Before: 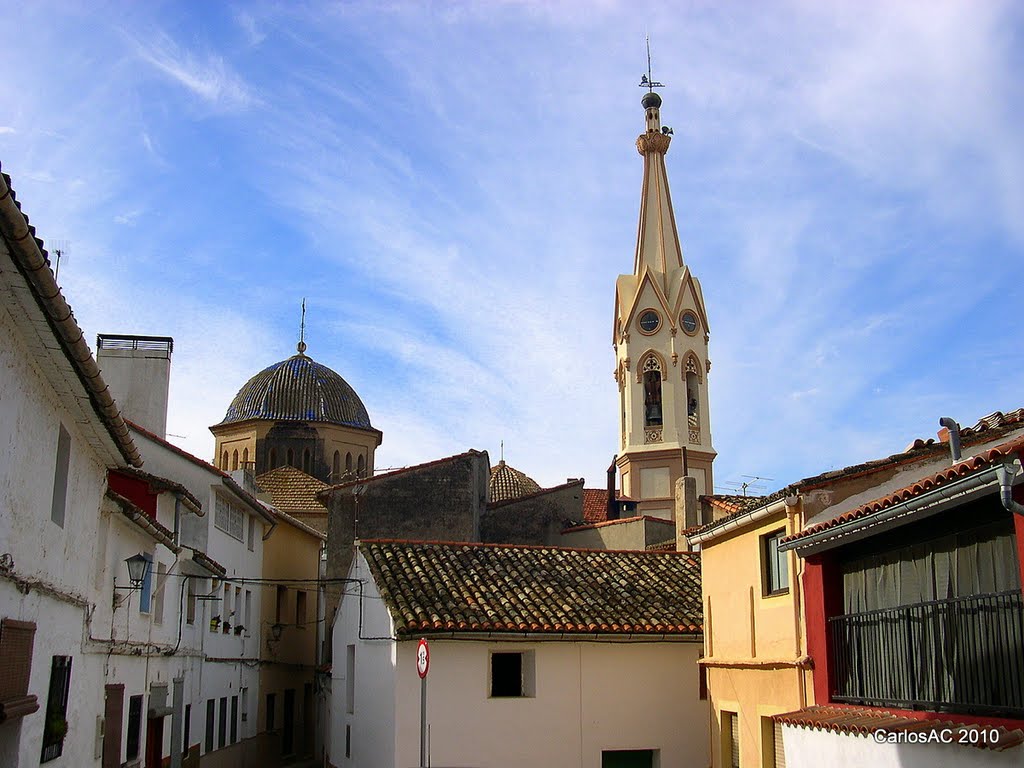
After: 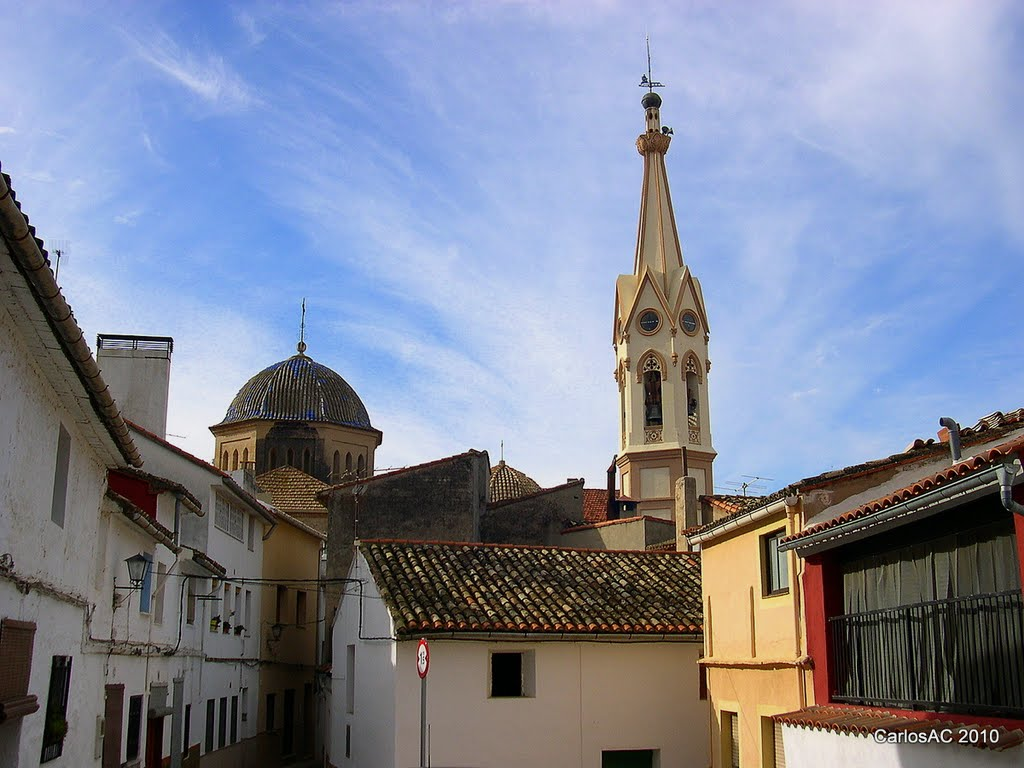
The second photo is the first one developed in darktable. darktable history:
exposure: exposure -0.173 EV, compensate exposure bias true, compensate highlight preservation false
